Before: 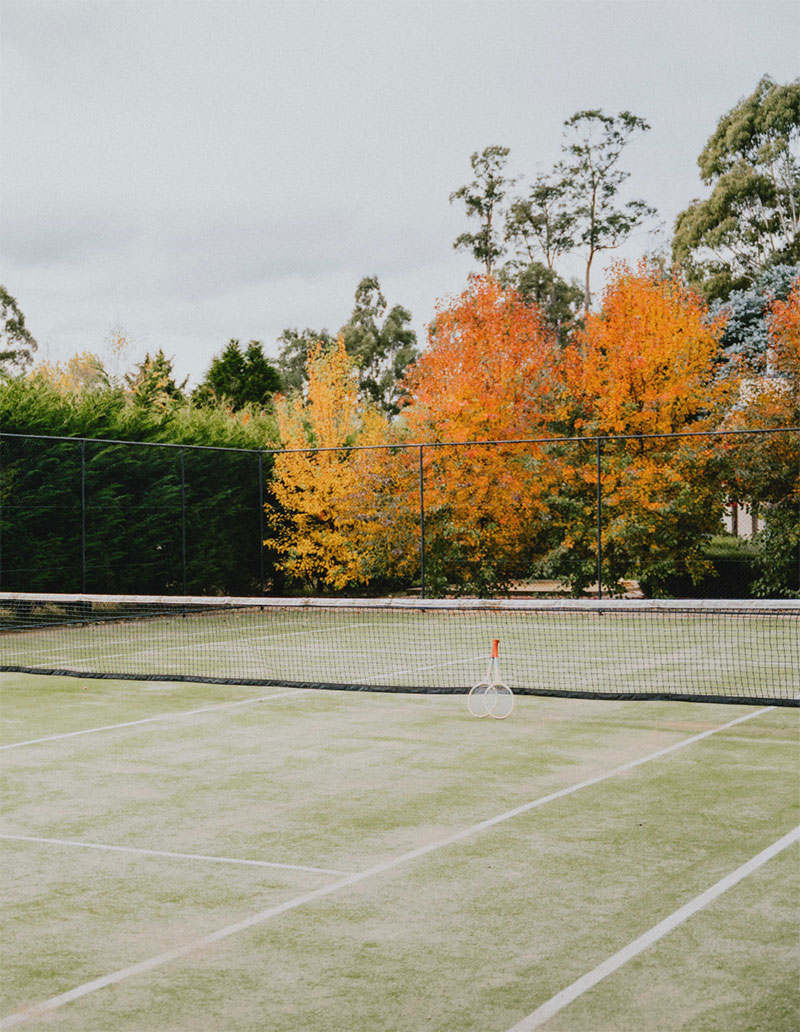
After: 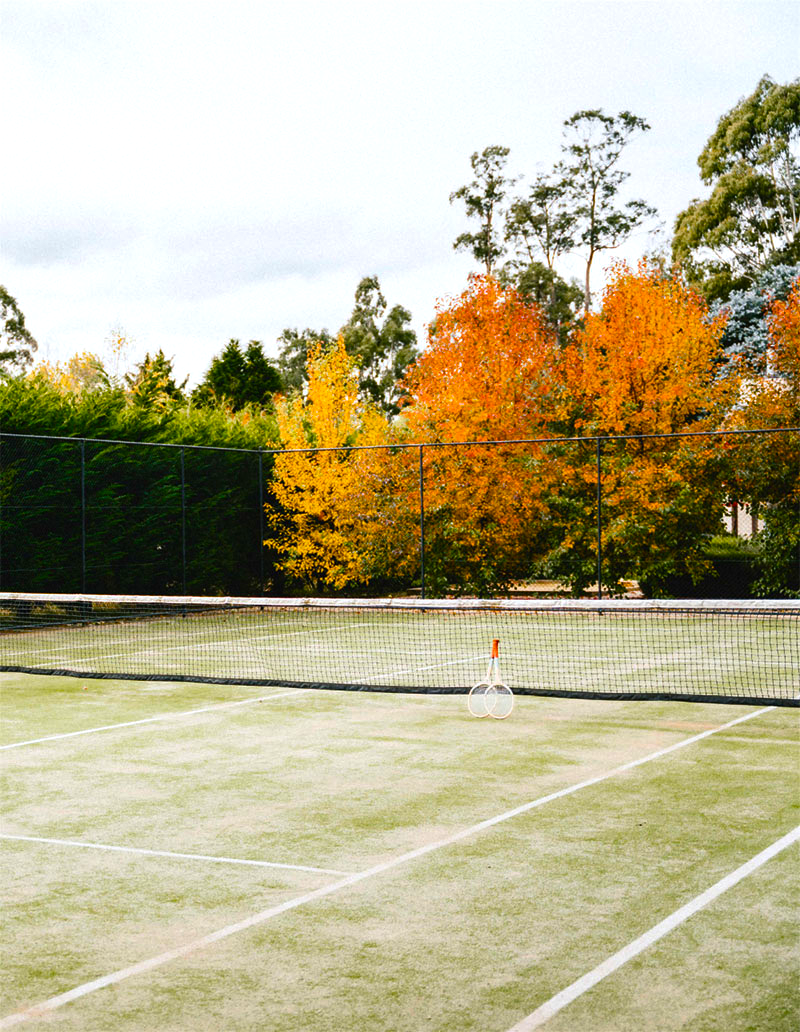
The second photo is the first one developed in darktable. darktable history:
color balance rgb: perceptual saturation grading › global saturation 36.013%, perceptual saturation grading › shadows 35.564%, perceptual brilliance grading › global brilliance 19.465%, perceptual brilliance grading › shadows -39.925%, global vibrance 11.743%
exposure: compensate highlight preservation false
